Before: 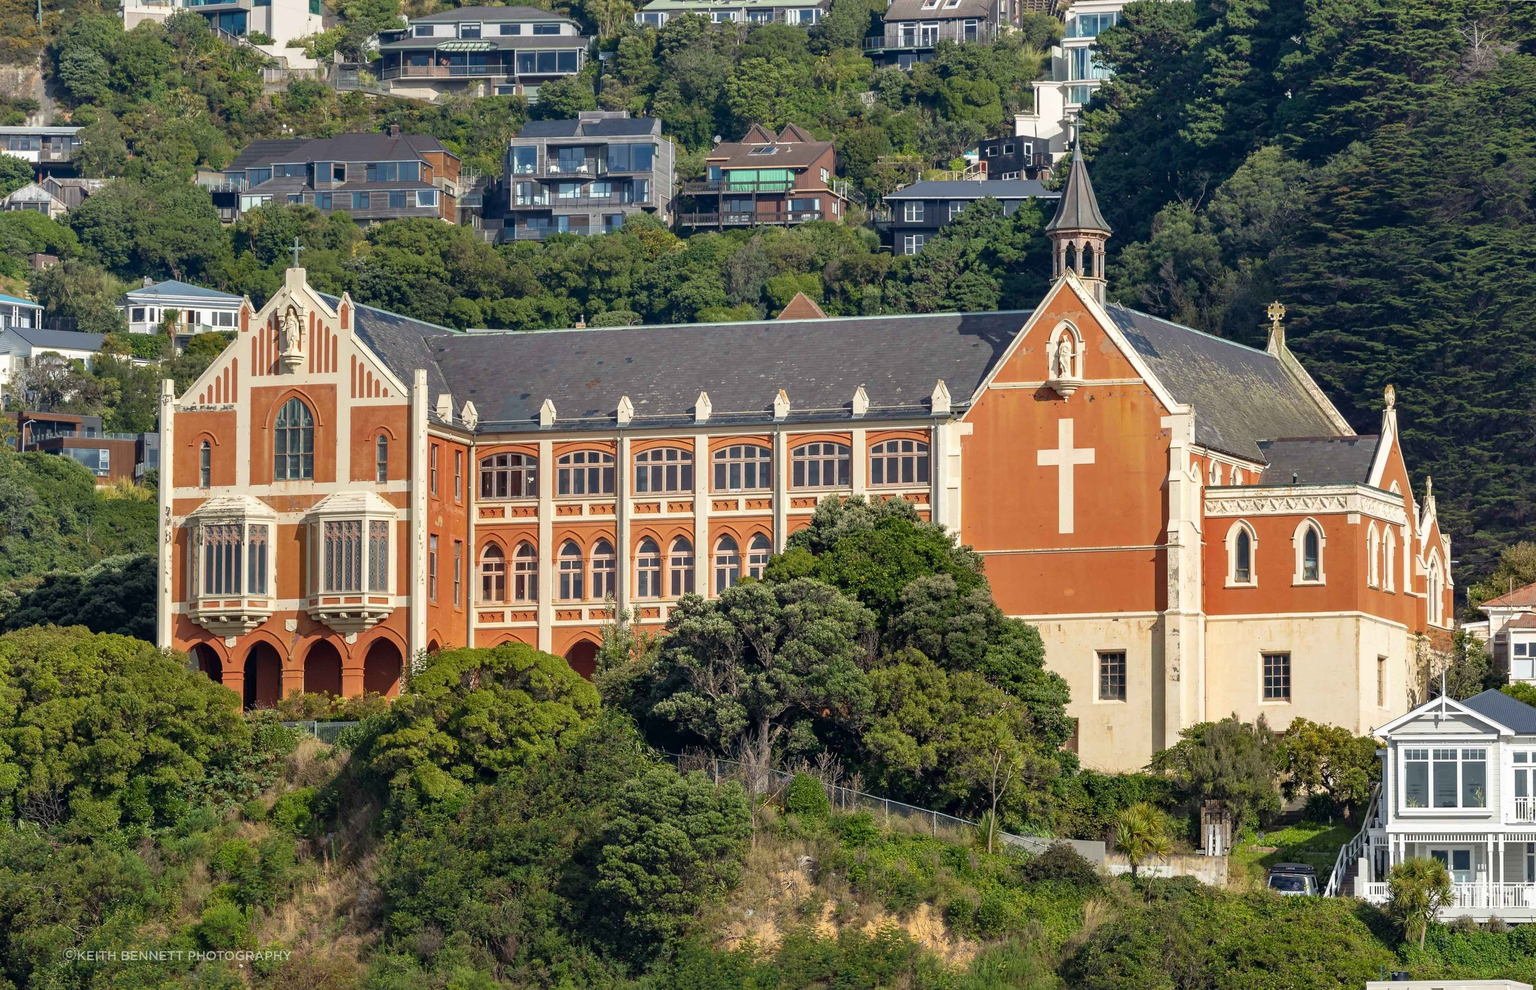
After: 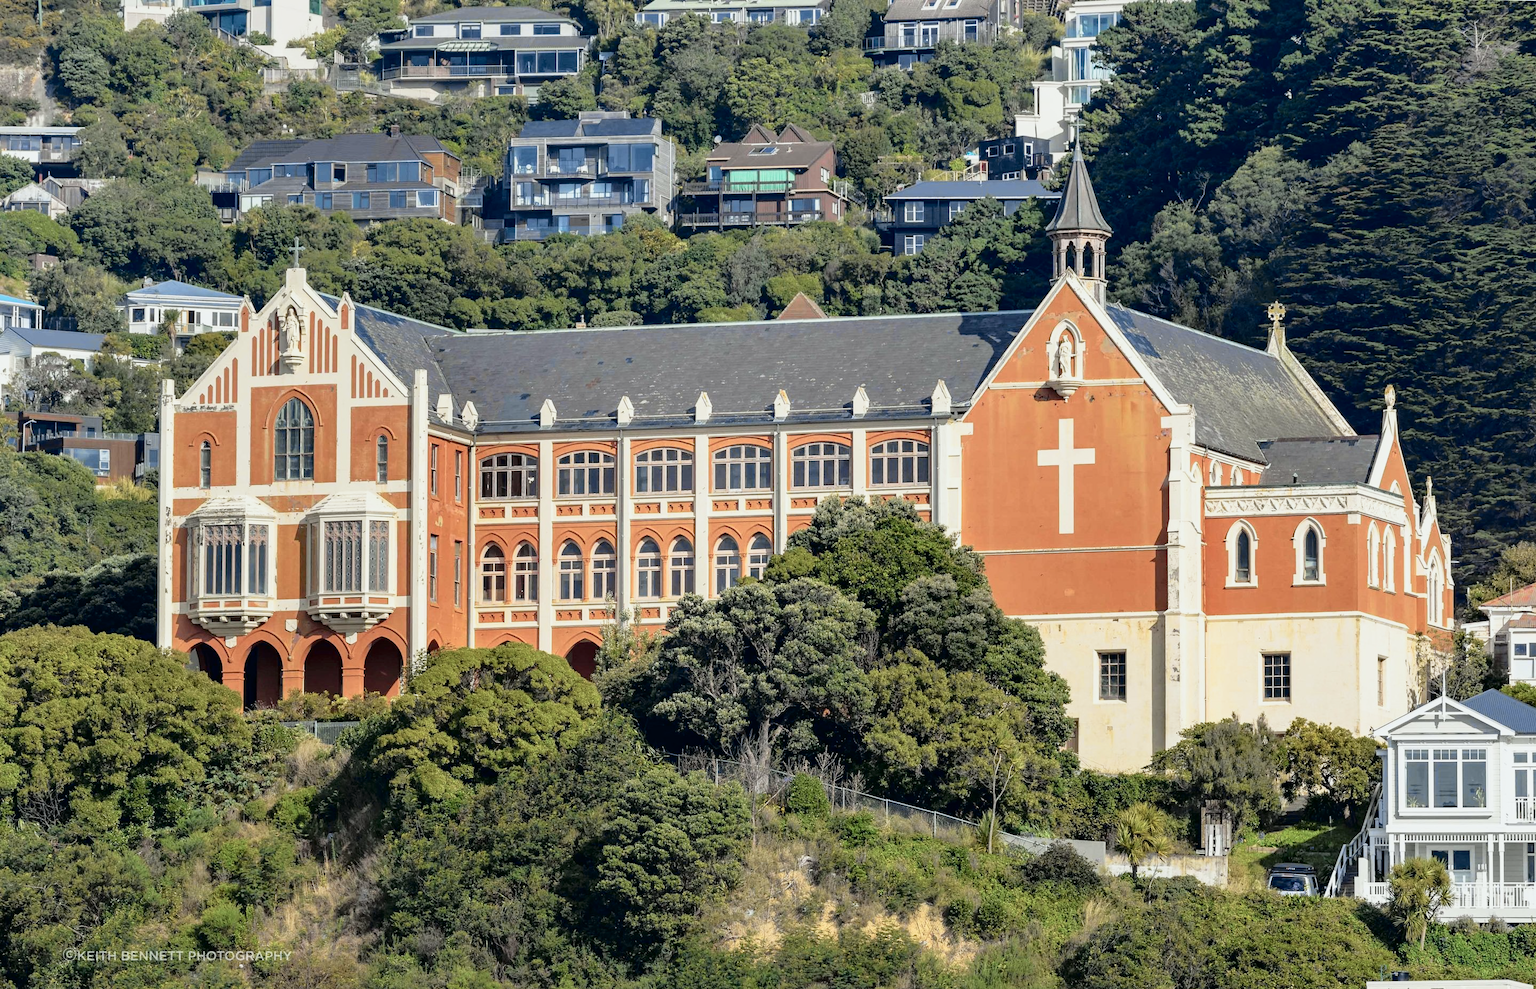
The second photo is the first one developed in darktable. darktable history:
tone curve: curves: ch0 [(0, 0) (0.088, 0.042) (0.208, 0.176) (0.257, 0.267) (0.406, 0.483) (0.489, 0.556) (0.667, 0.73) (0.793, 0.851) (0.994, 0.974)]; ch1 [(0, 0) (0.161, 0.092) (0.35, 0.33) (0.392, 0.392) (0.457, 0.467) (0.505, 0.497) (0.537, 0.518) (0.553, 0.53) (0.58, 0.567) (0.739, 0.697) (1, 1)]; ch2 [(0, 0) (0.346, 0.362) (0.448, 0.419) (0.502, 0.499) (0.533, 0.517) (0.556, 0.533) (0.629, 0.619) (0.717, 0.678) (1, 1)], color space Lab, independent channels, preserve colors none
exposure: exposure -0.279 EV, compensate highlight preservation false
base curve: curves: ch0 [(0, 0) (0.666, 0.806) (1, 1)], preserve colors none
